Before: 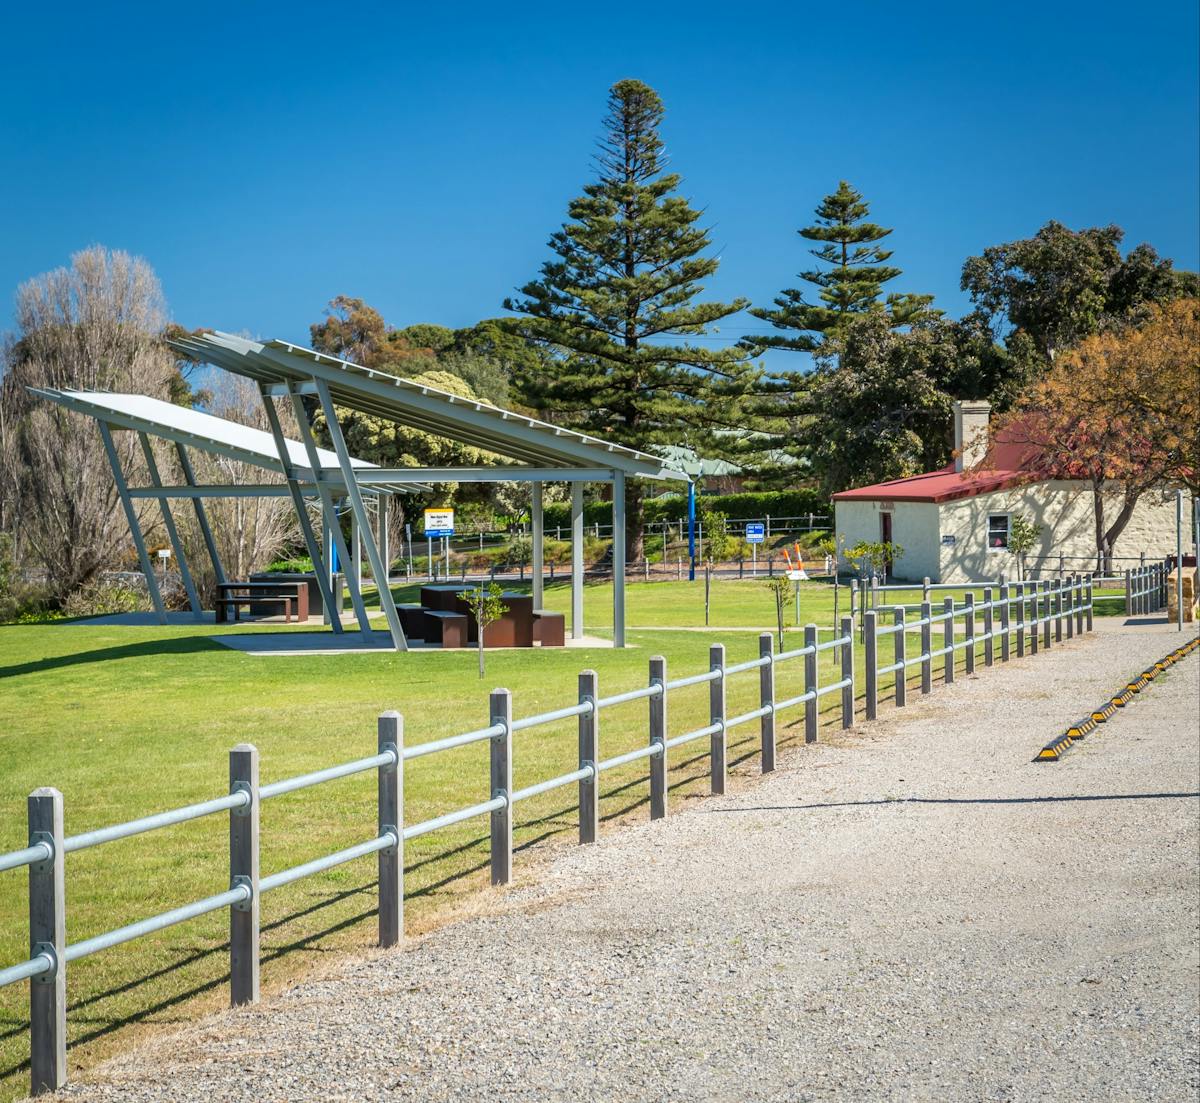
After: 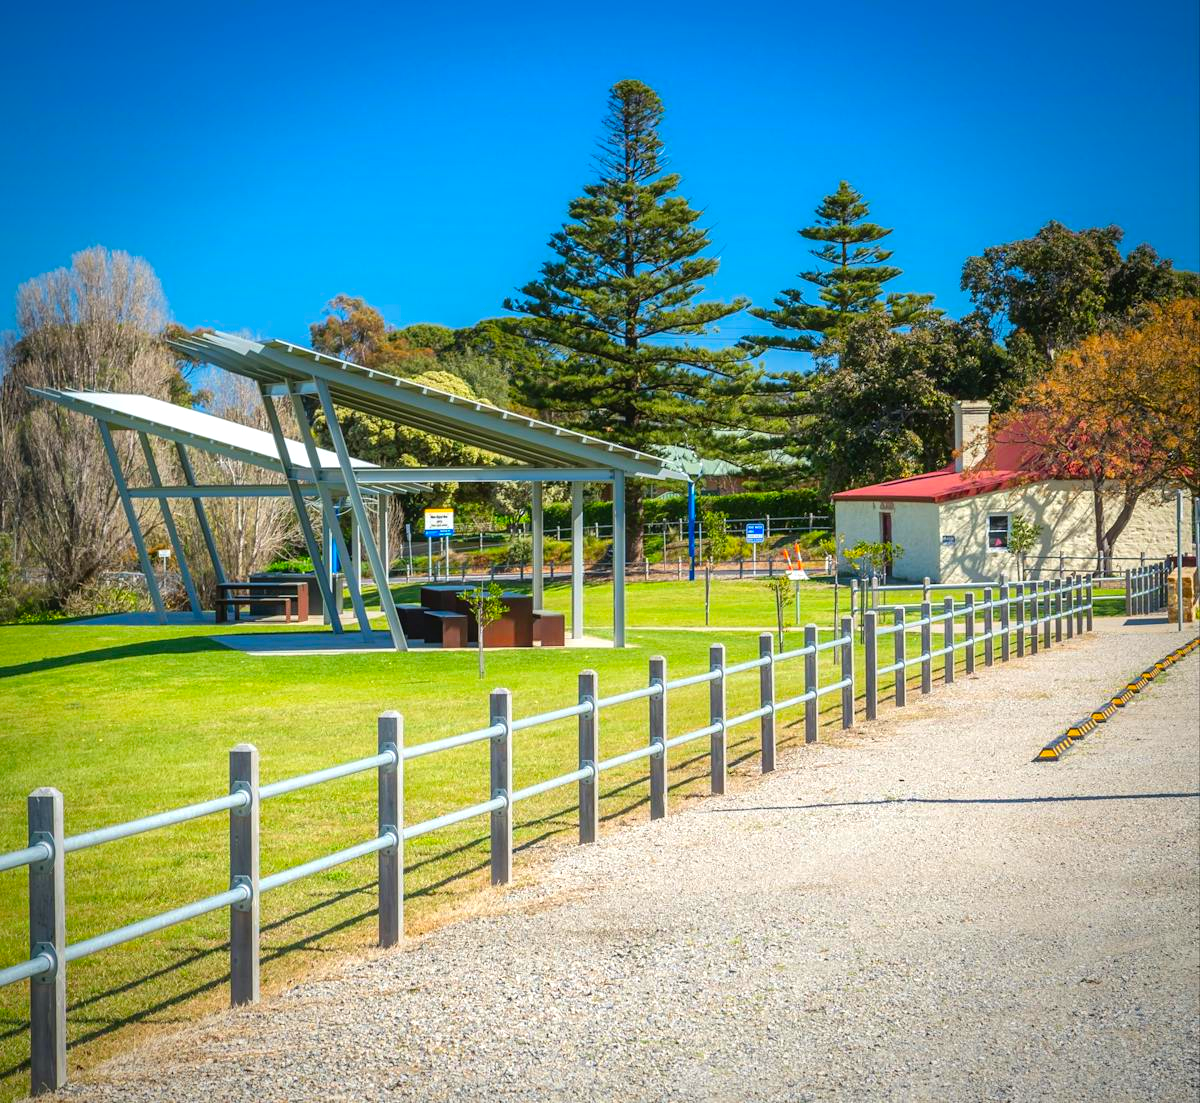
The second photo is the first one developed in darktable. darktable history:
contrast equalizer: y [[0.5, 0.488, 0.462, 0.461, 0.491, 0.5], [0.5 ×6], [0.5 ×6], [0 ×6], [0 ×6]]
vignetting: fall-off radius 60.89%, saturation 0.035, unbound false
exposure: exposure 0.299 EV, compensate exposure bias true, compensate highlight preservation false
contrast brightness saturation: brightness -0.018, saturation 0.366
